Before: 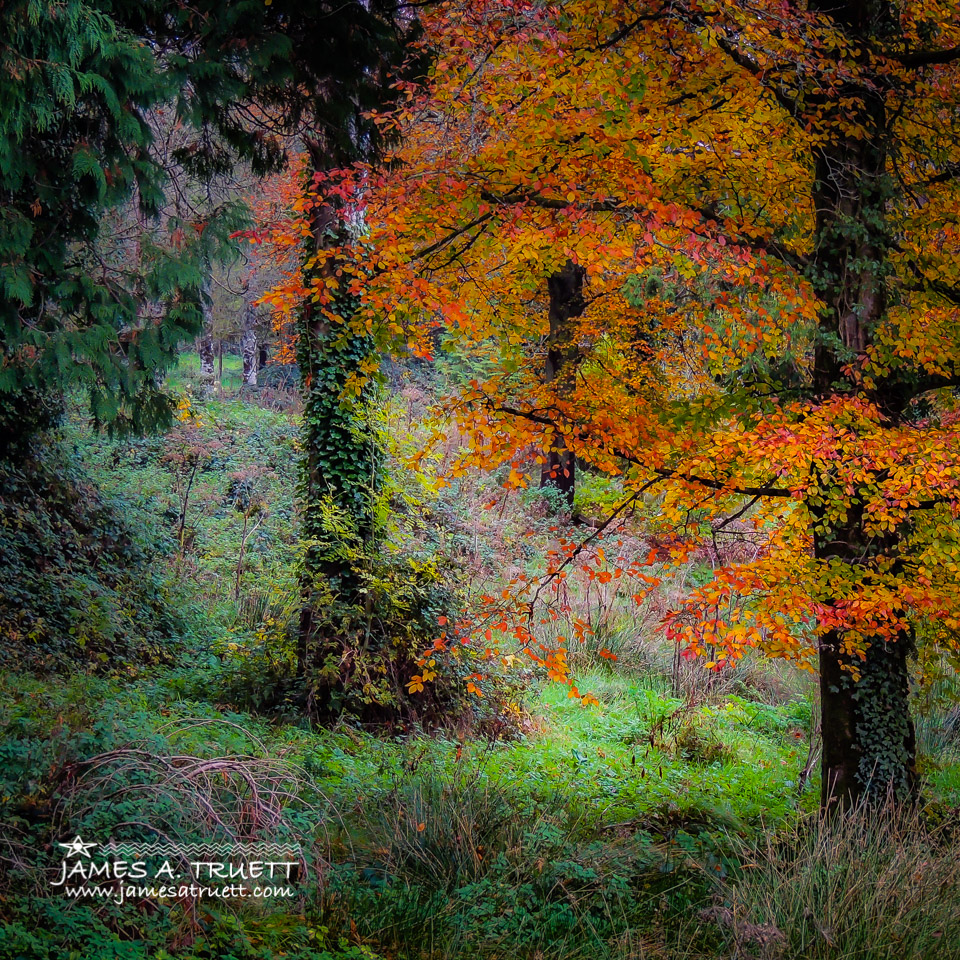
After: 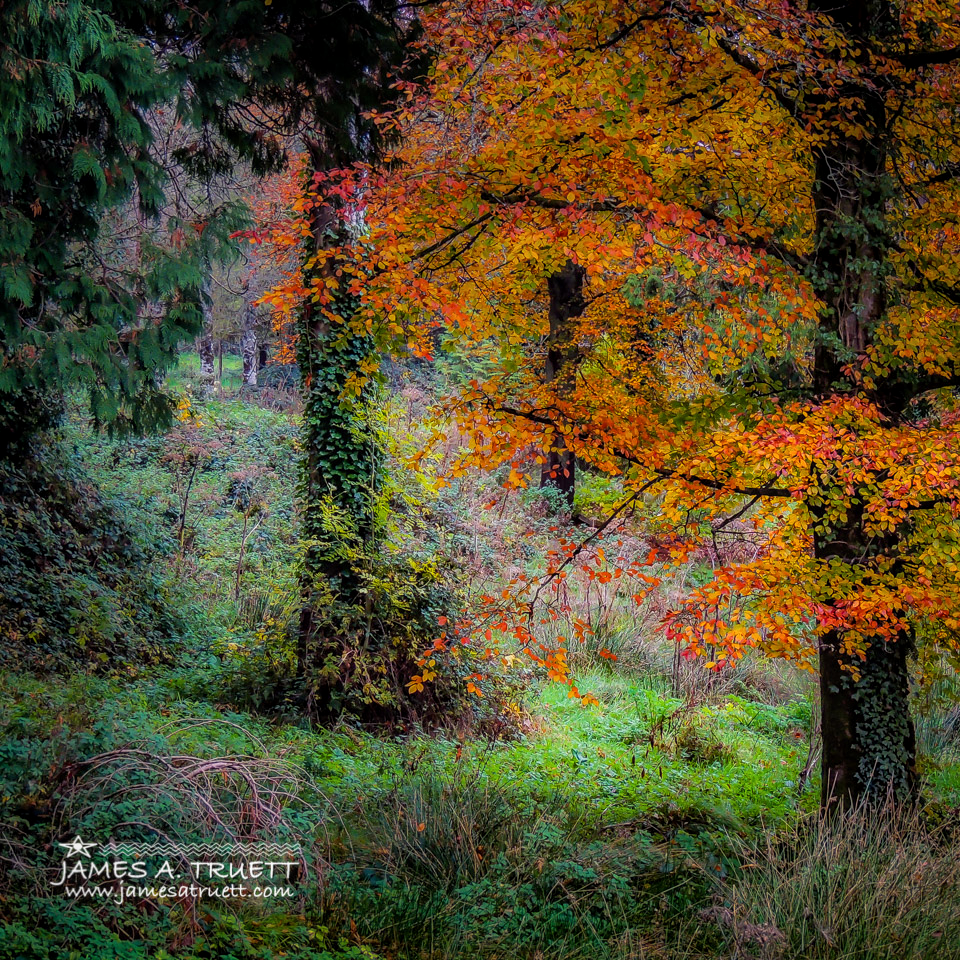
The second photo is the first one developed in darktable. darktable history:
local contrast: detail 117%
